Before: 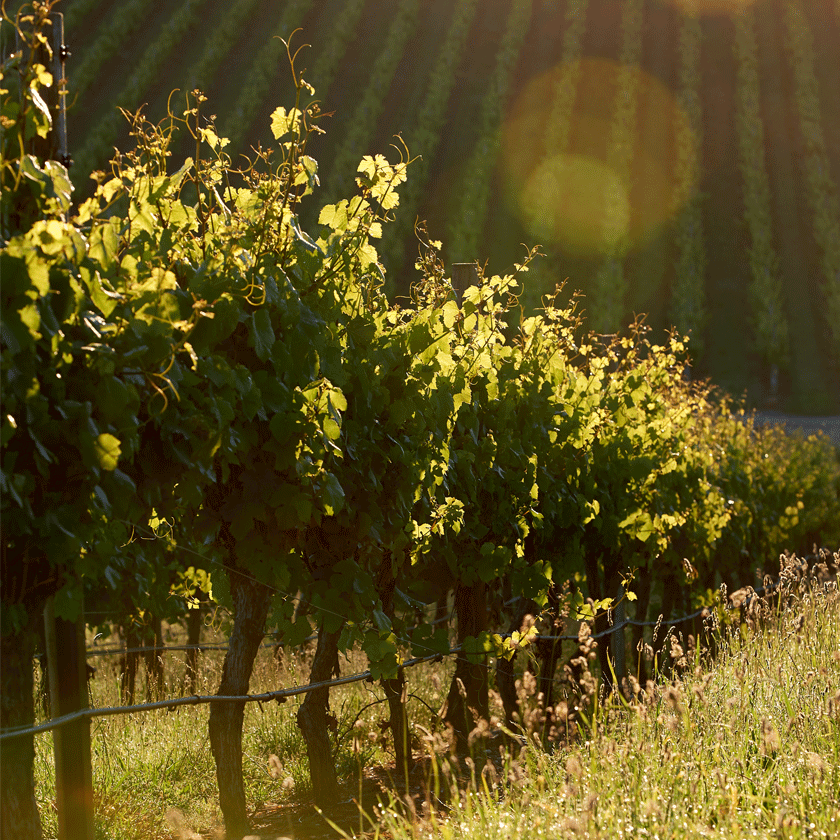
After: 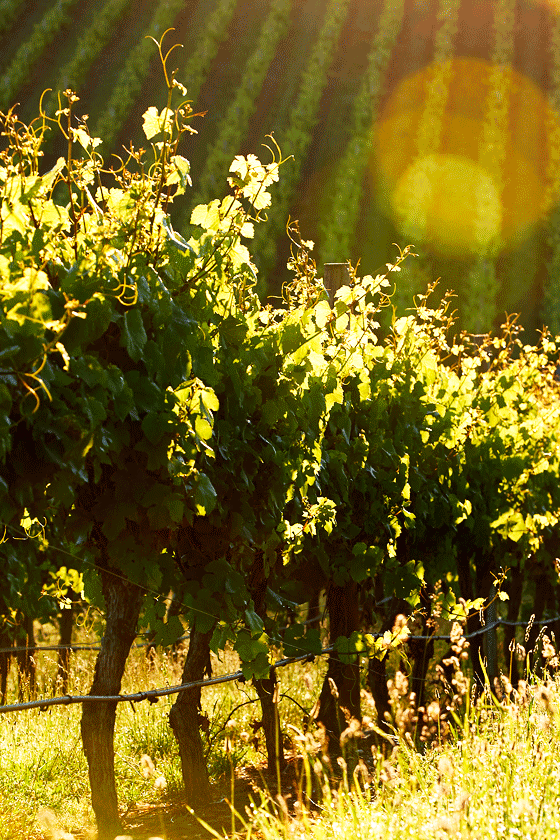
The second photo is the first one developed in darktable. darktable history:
crop and rotate: left 15.328%, right 17.906%
base curve: curves: ch0 [(0, 0) (0.007, 0.004) (0.027, 0.03) (0.046, 0.07) (0.207, 0.54) (0.442, 0.872) (0.673, 0.972) (1, 1)], preserve colors none
